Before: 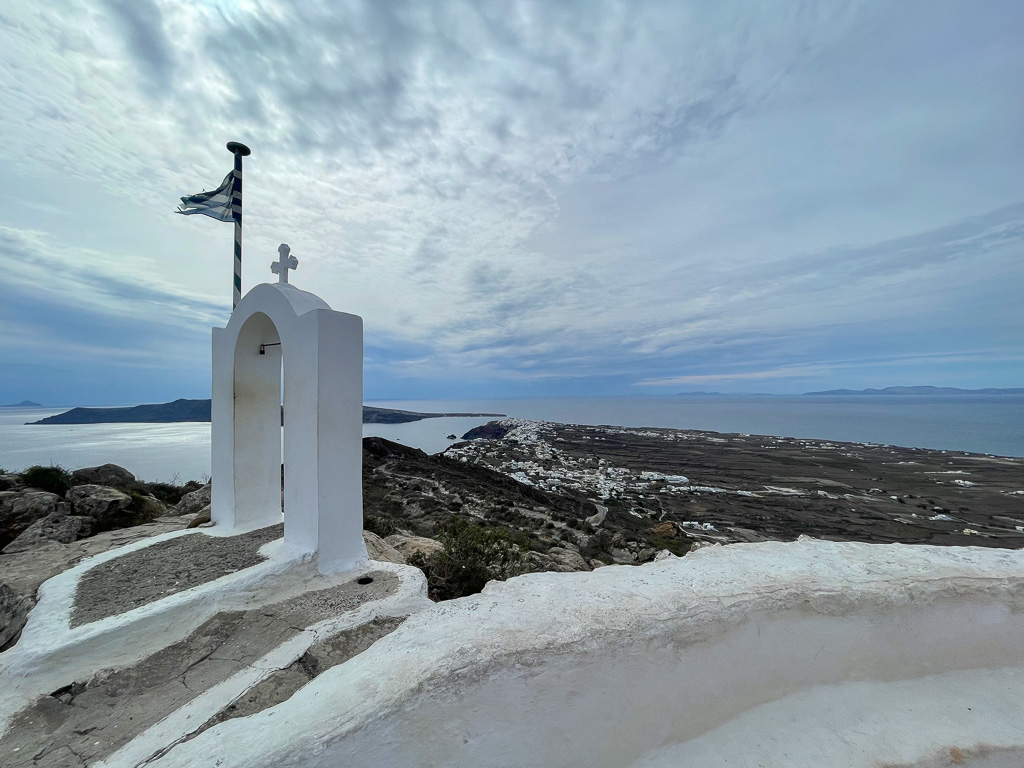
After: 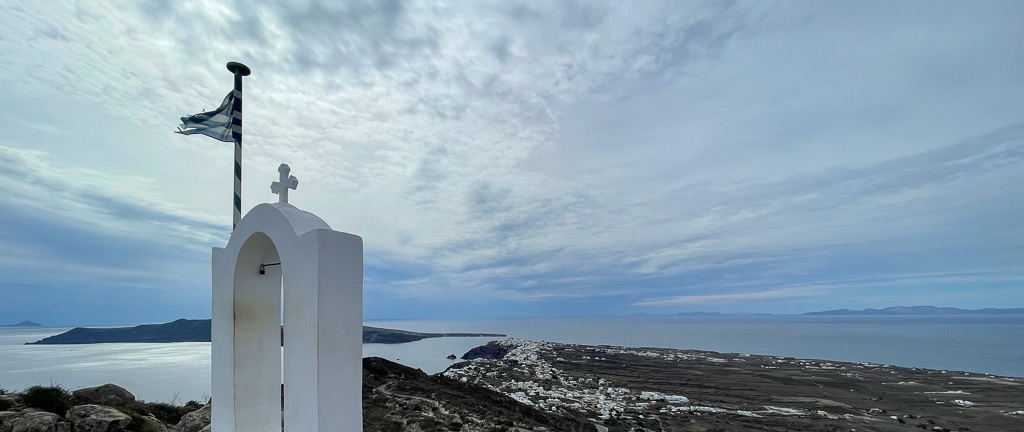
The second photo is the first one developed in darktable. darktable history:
crop and rotate: top 10.428%, bottom 33.281%
